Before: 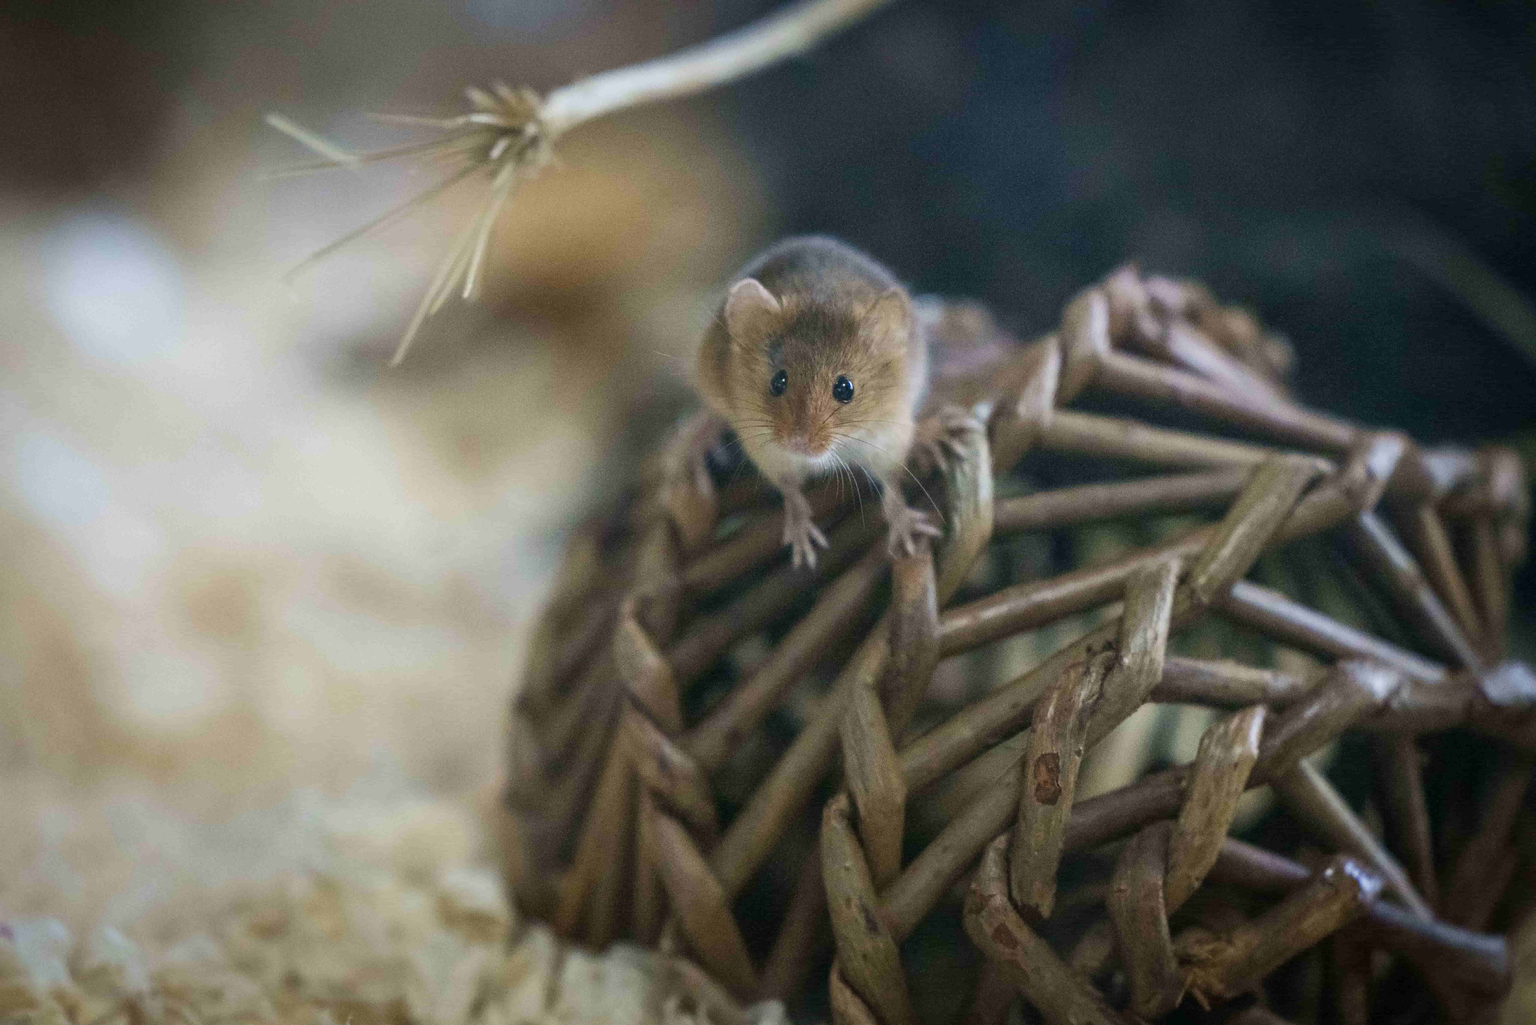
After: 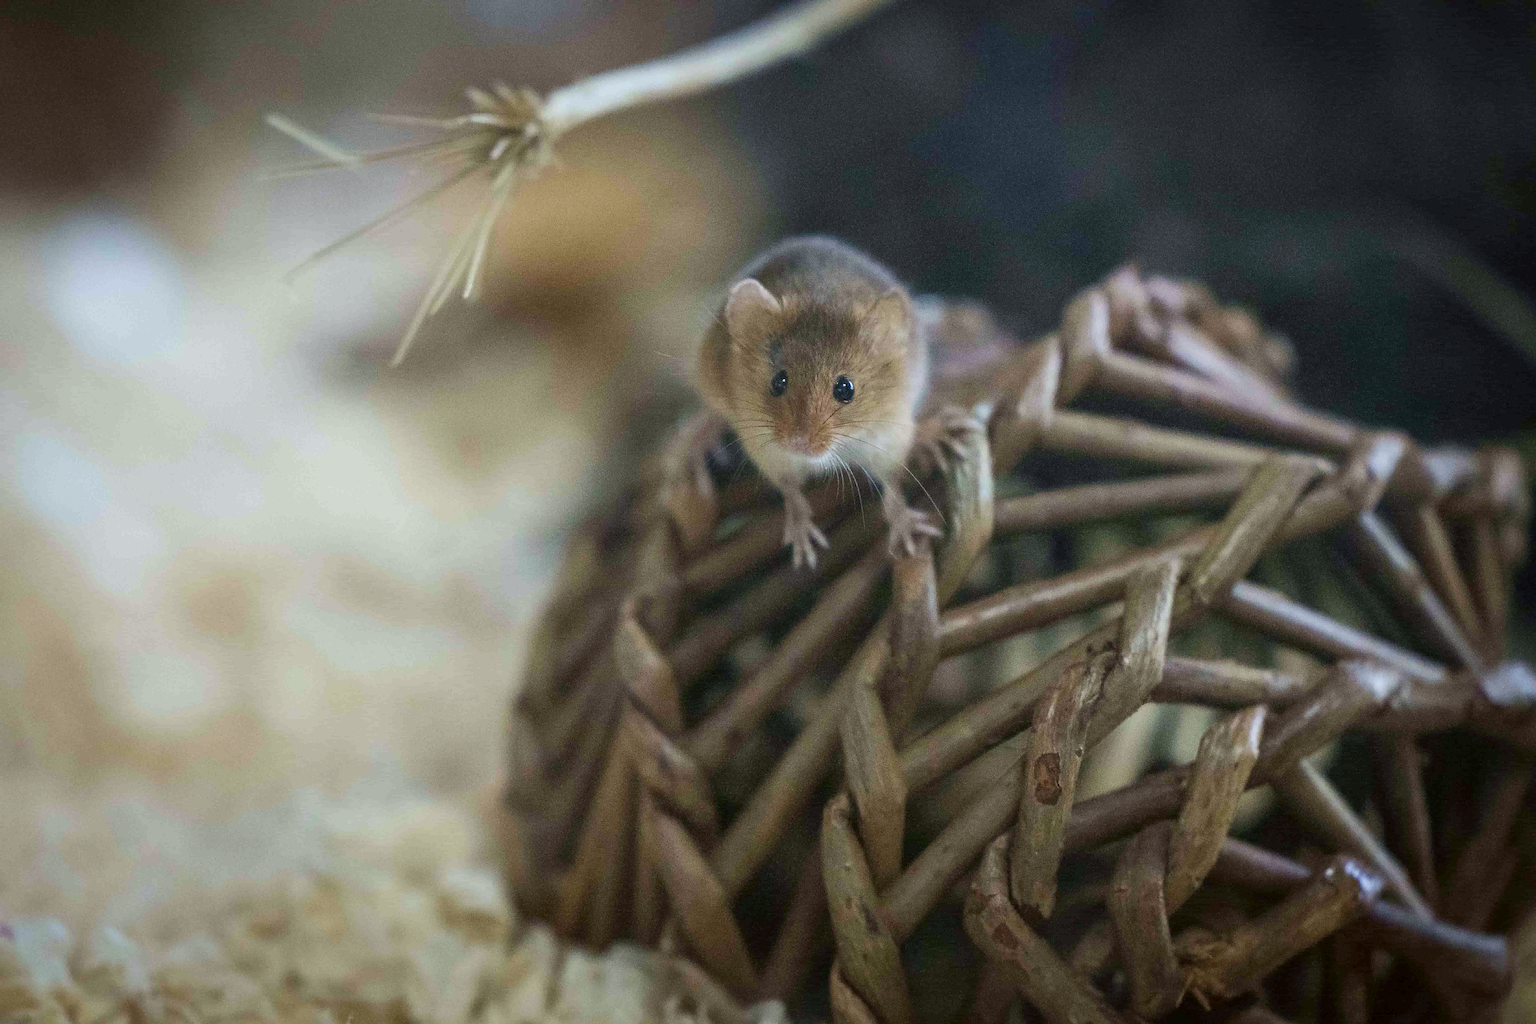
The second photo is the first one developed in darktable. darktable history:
color balance: input saturation 99%
sharpen: on, module defaults
color correction: highlights a* -2.73, highlights b* -2.09, shadows a* 2.41, shadows b* 2.73
